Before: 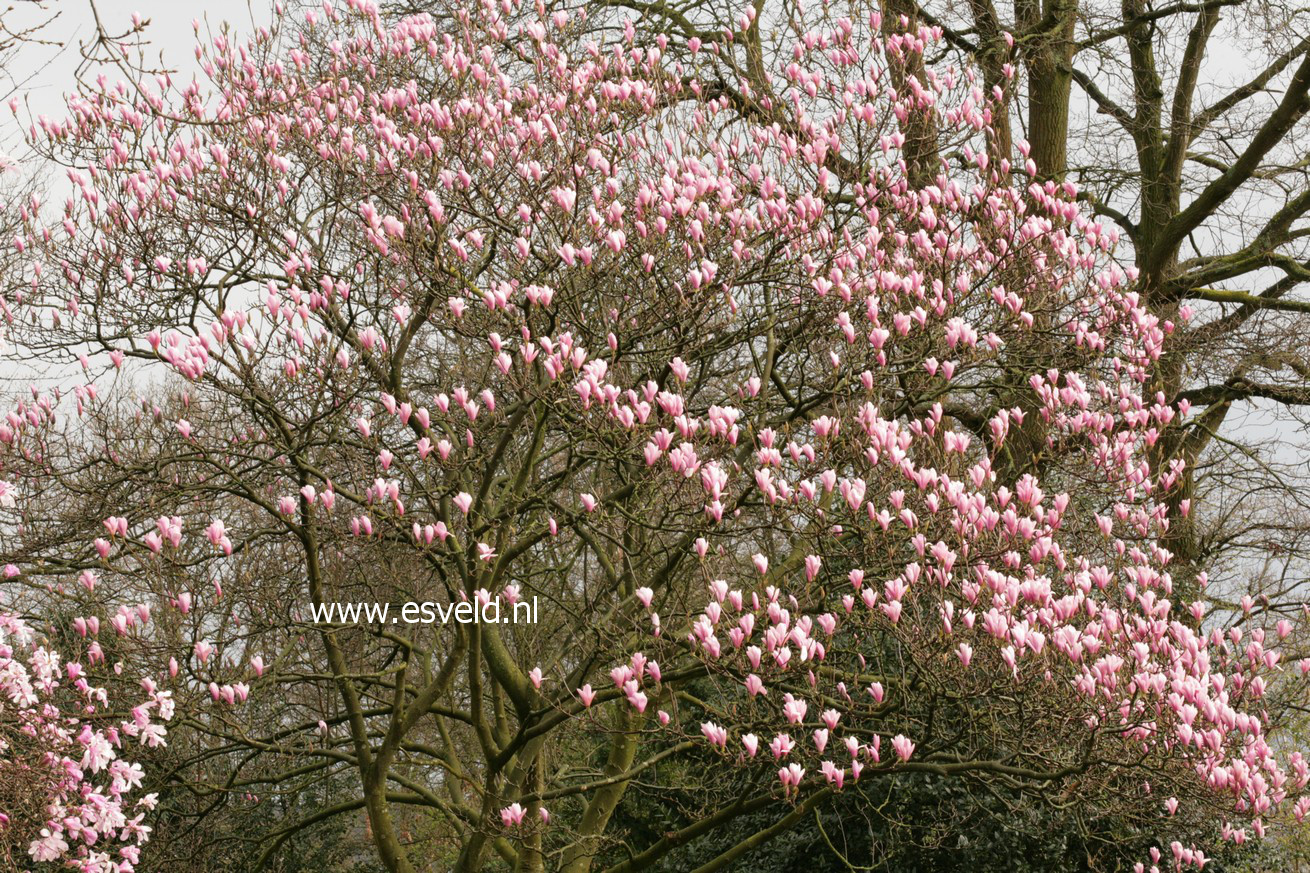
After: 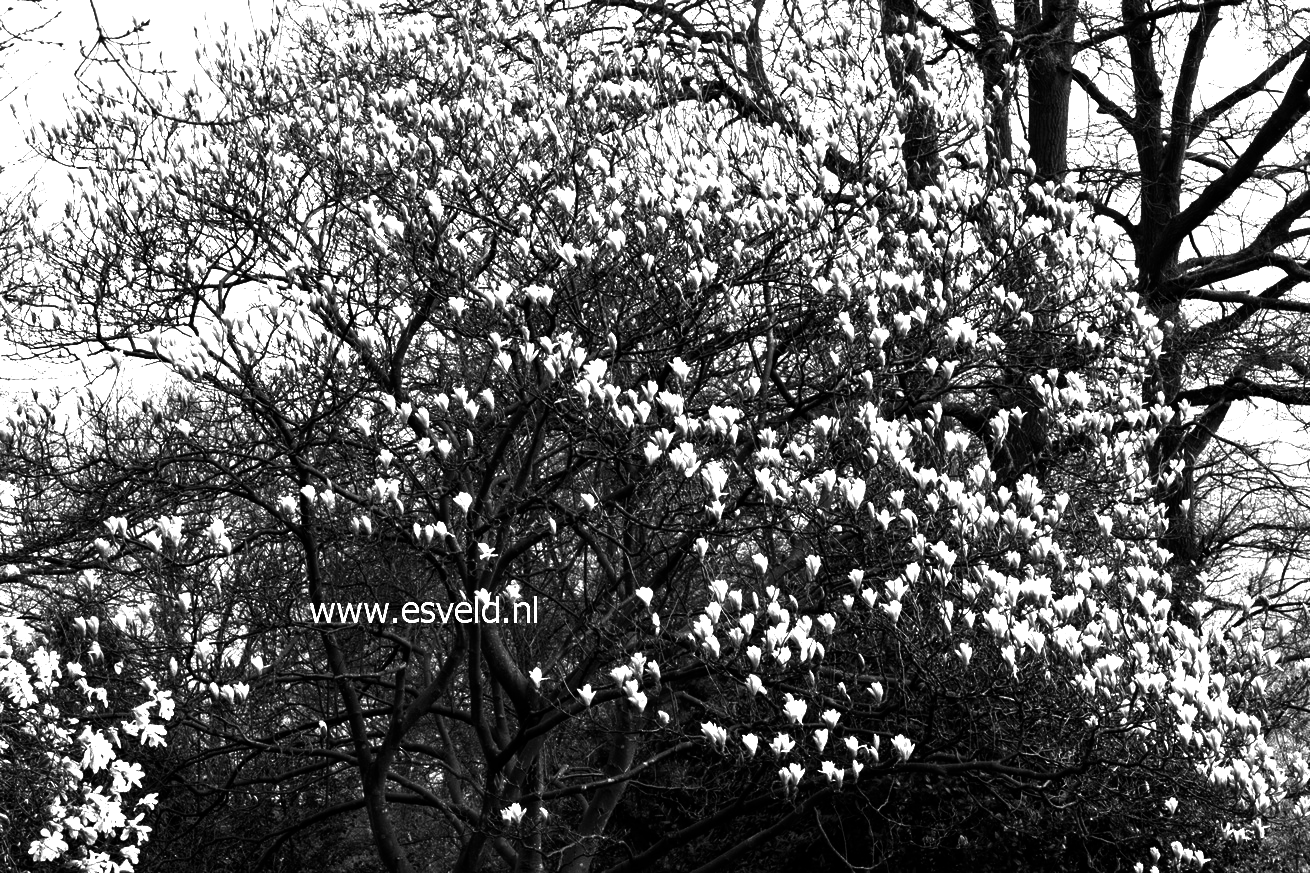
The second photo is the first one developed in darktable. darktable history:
exposure: exposure 1.061 EV, compensate highlight preservation false
contrast brightness saturation: contrast 0.02, brightness -1, saturation -1
